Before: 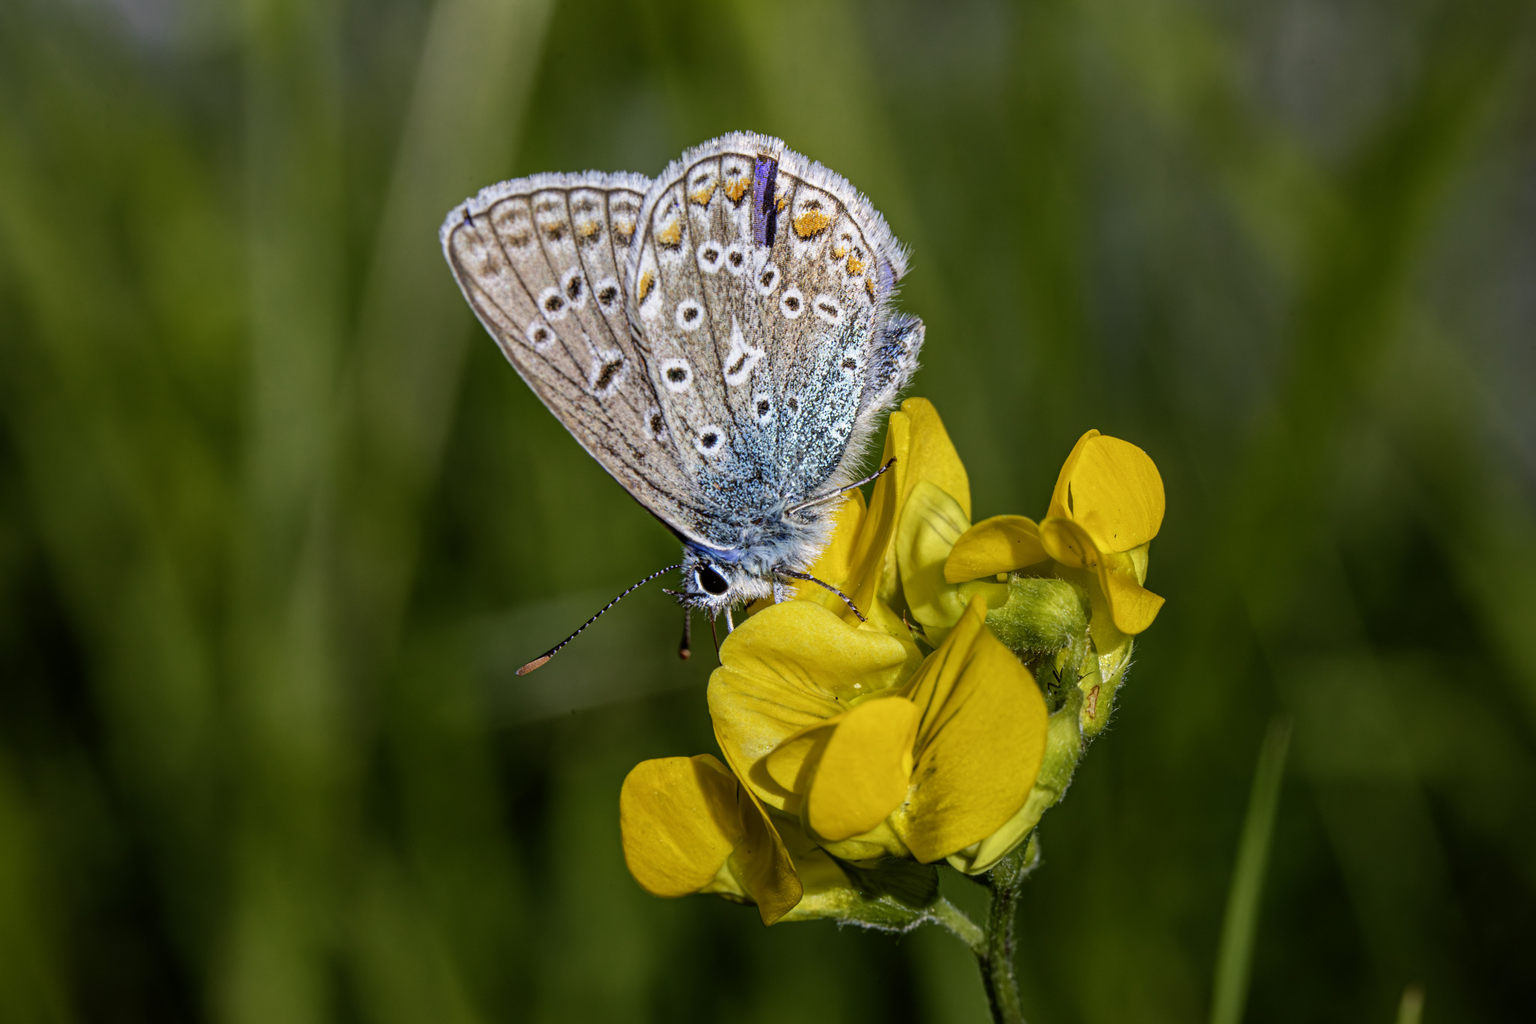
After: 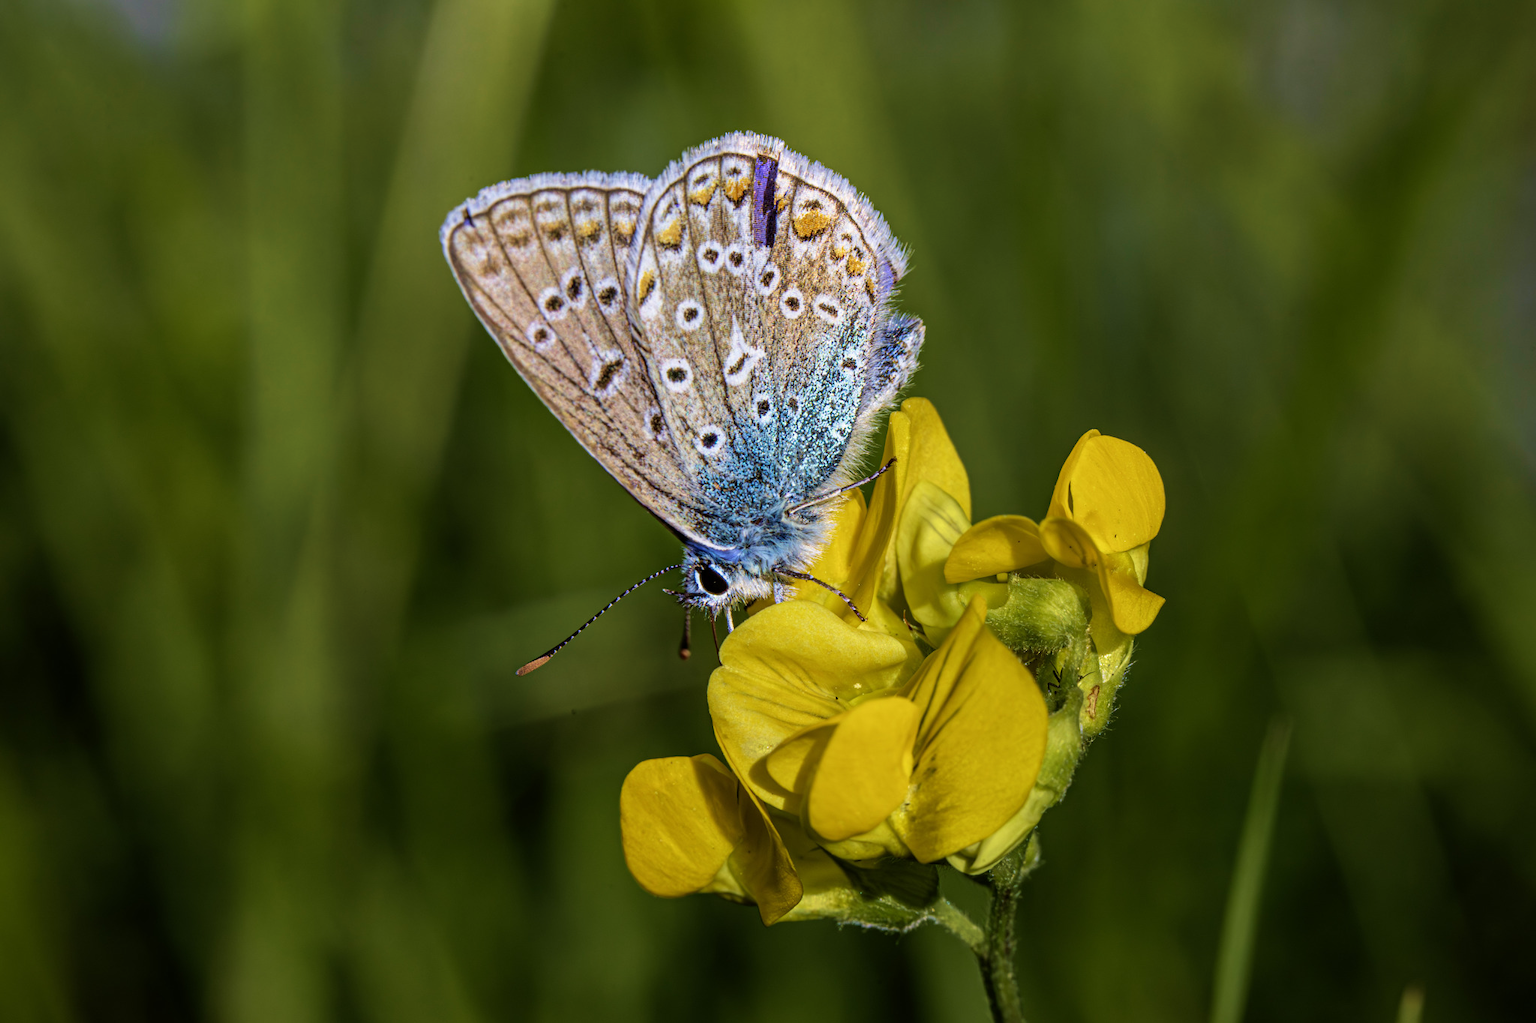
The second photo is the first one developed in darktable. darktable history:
velvia: strength 74.87%
